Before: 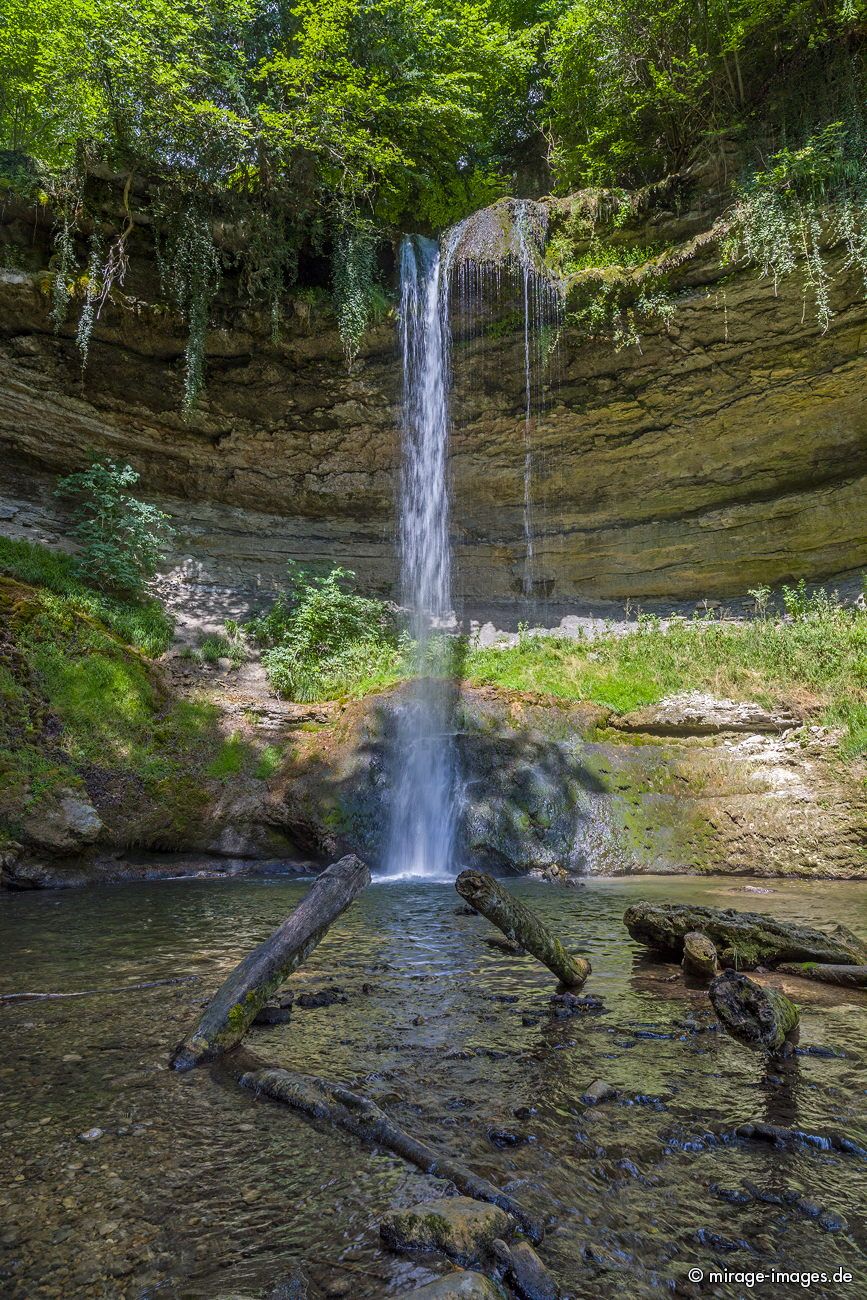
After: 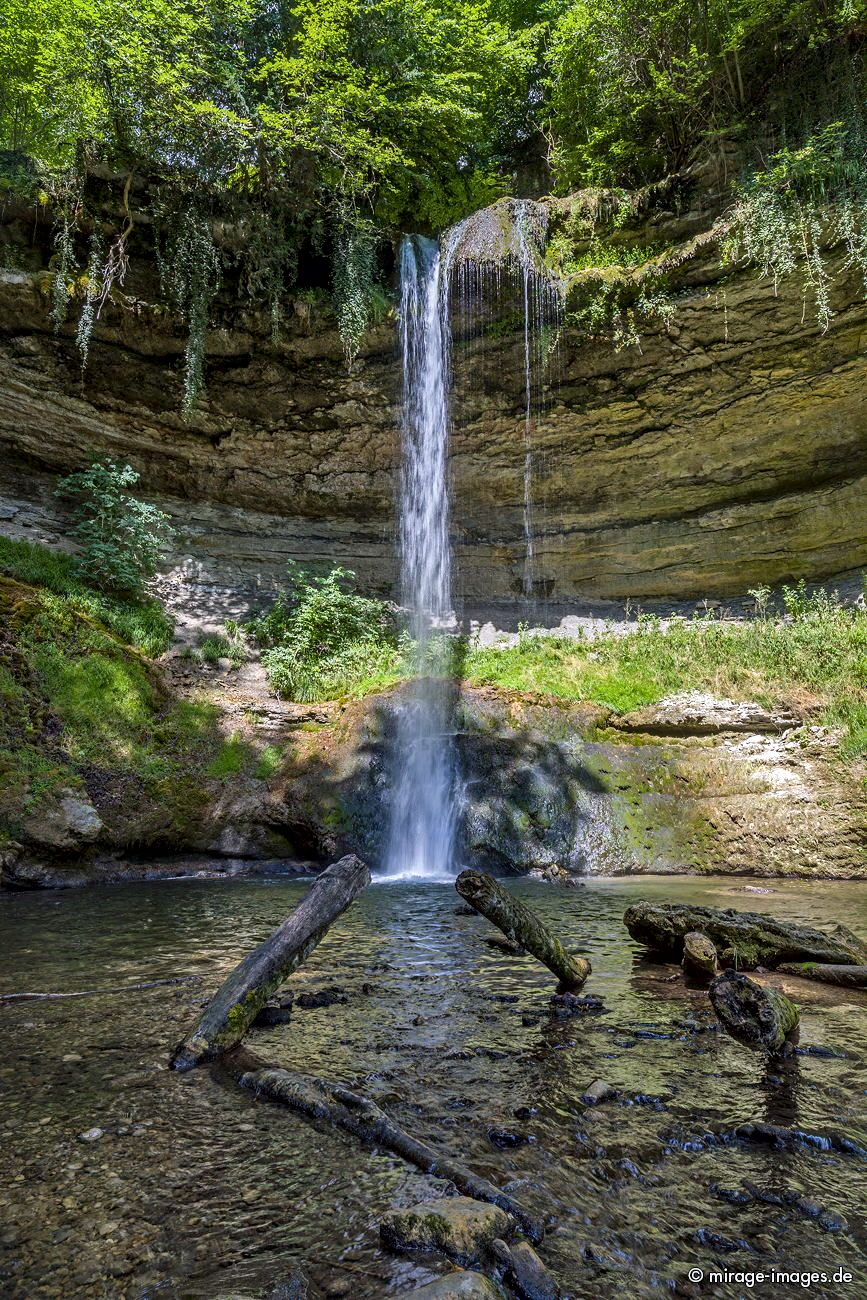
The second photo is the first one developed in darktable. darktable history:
local contrast: mode bilateral grid, contrast 25, coarseness 59, detail 151%, midtone range 0.2
